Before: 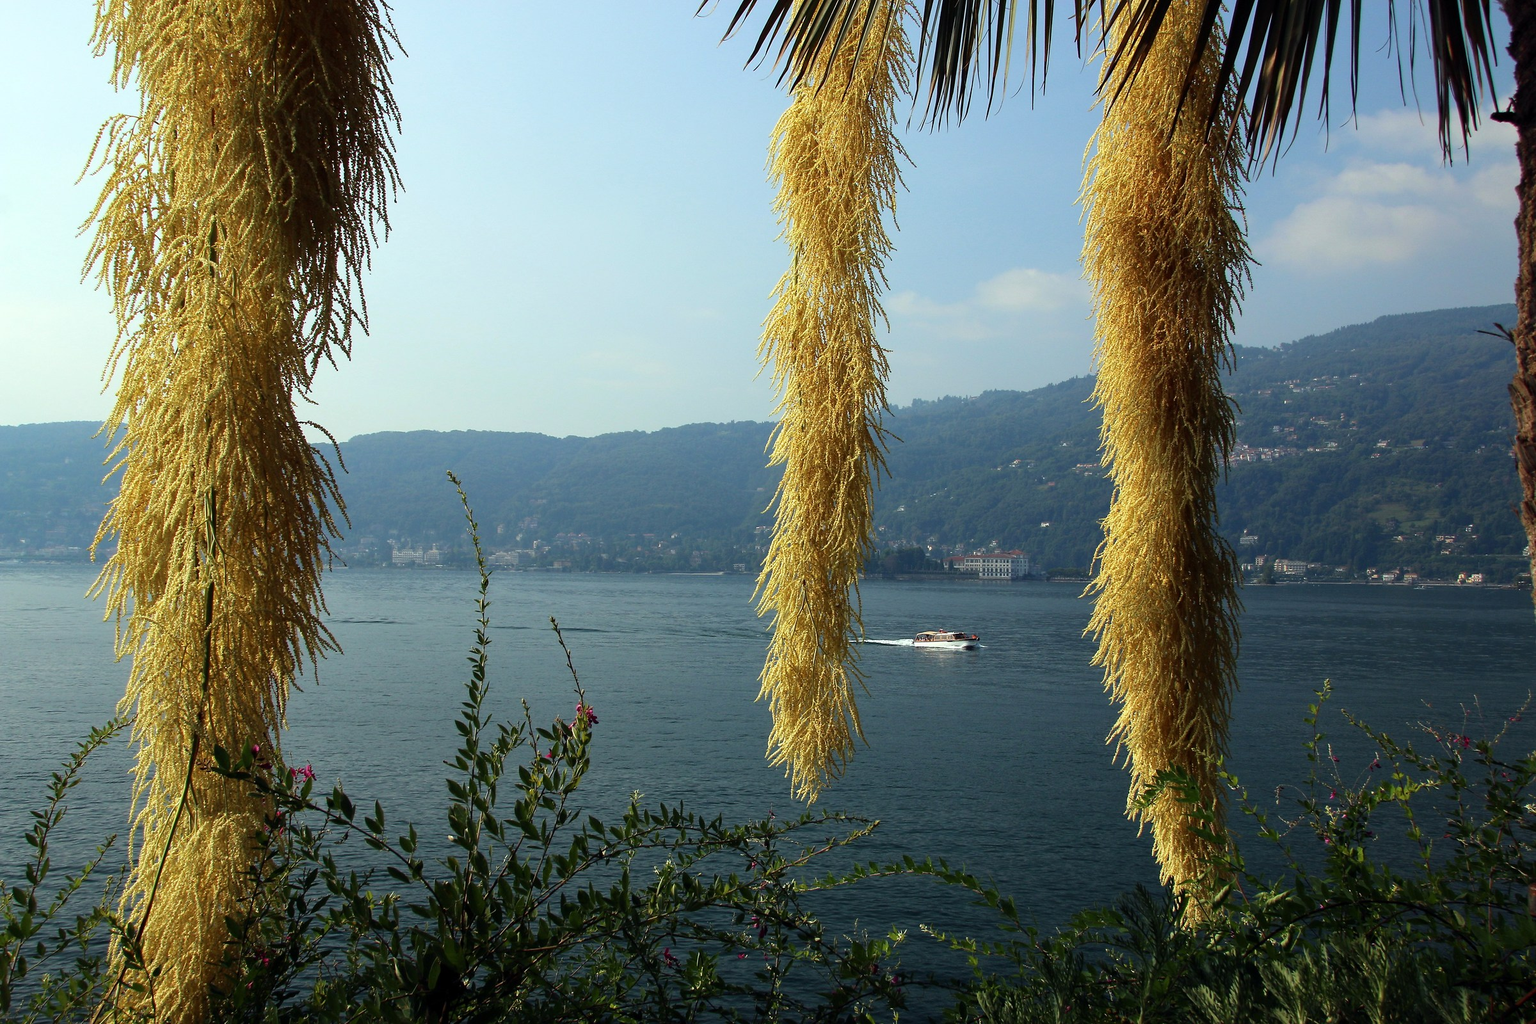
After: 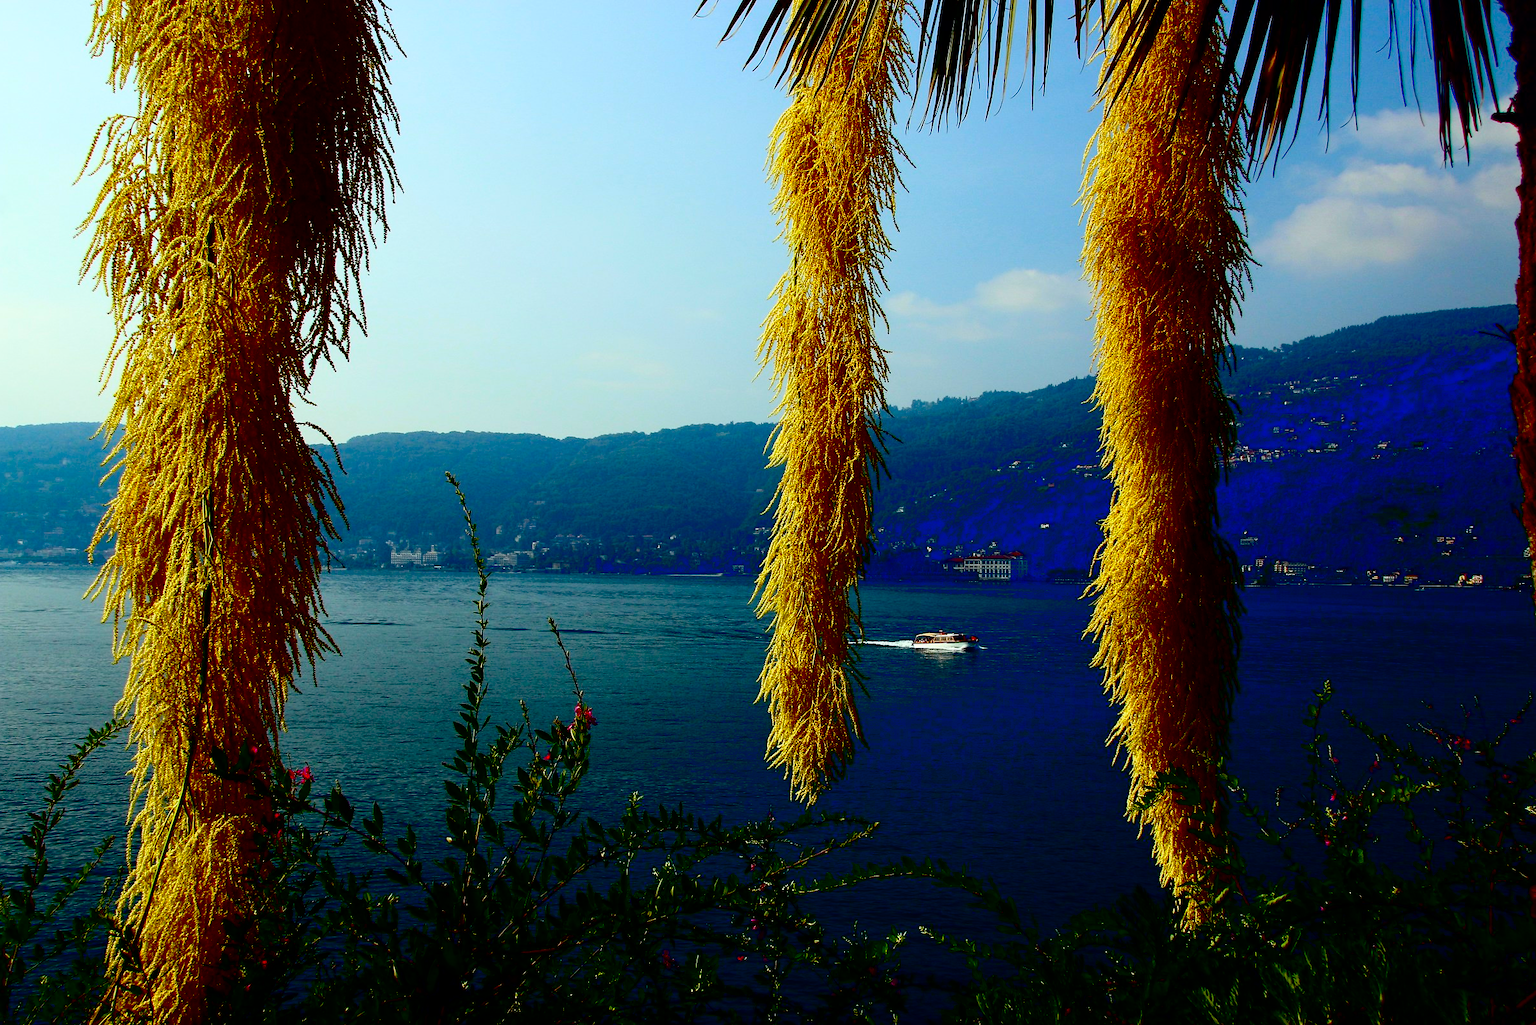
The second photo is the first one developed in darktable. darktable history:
exposure: black level correction 0.1, exposure -0.091 EV, compensate exposure bias true, compensate highlight preservation false
contrast brightness saturation: contrast 0.173, saturation 0.301
crop and rotate: left 0.173%, bottom 0.009%
